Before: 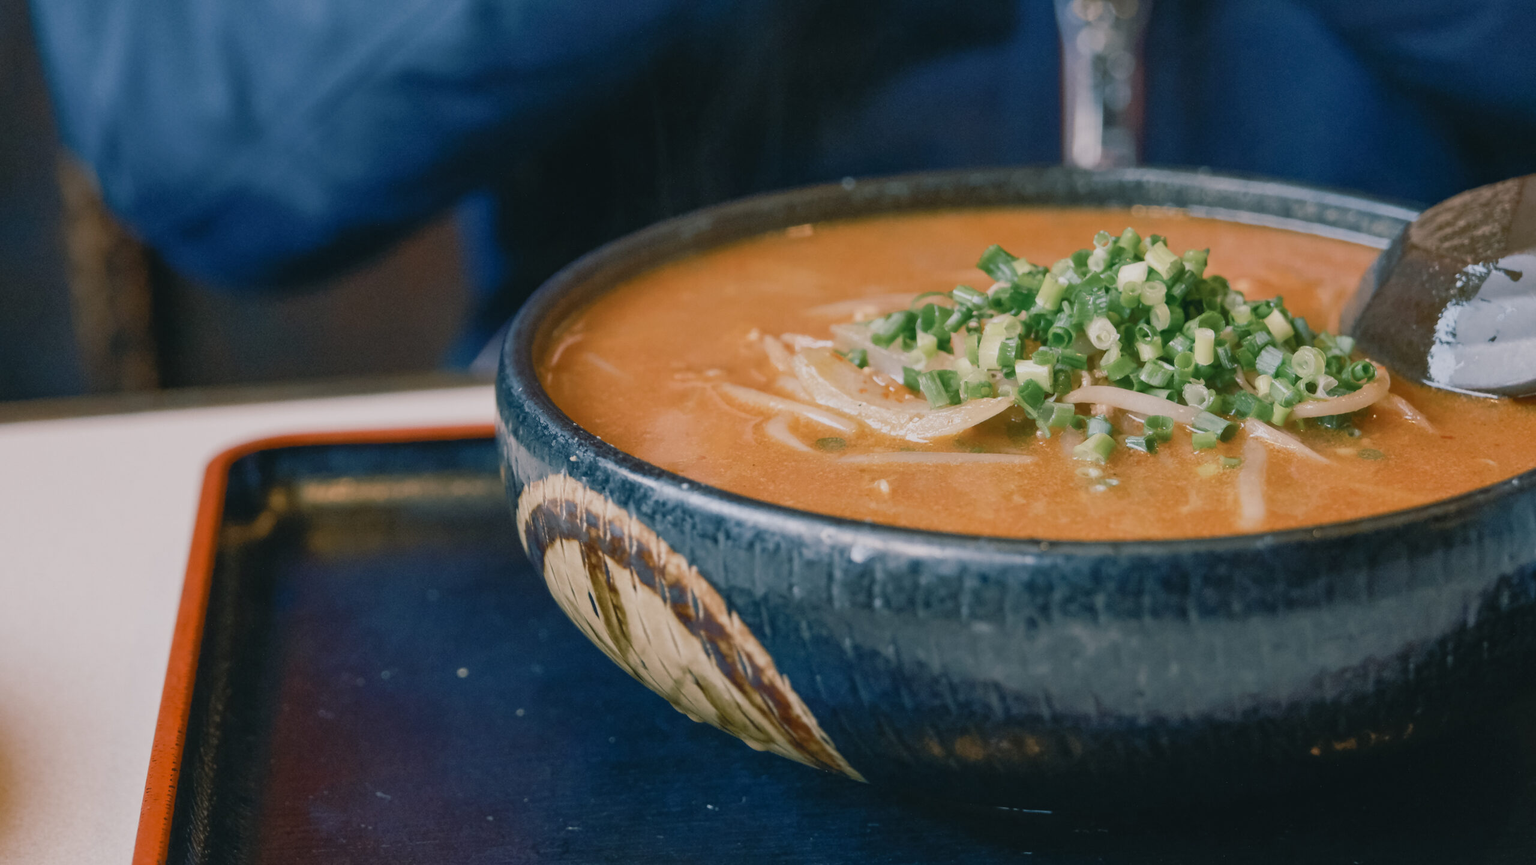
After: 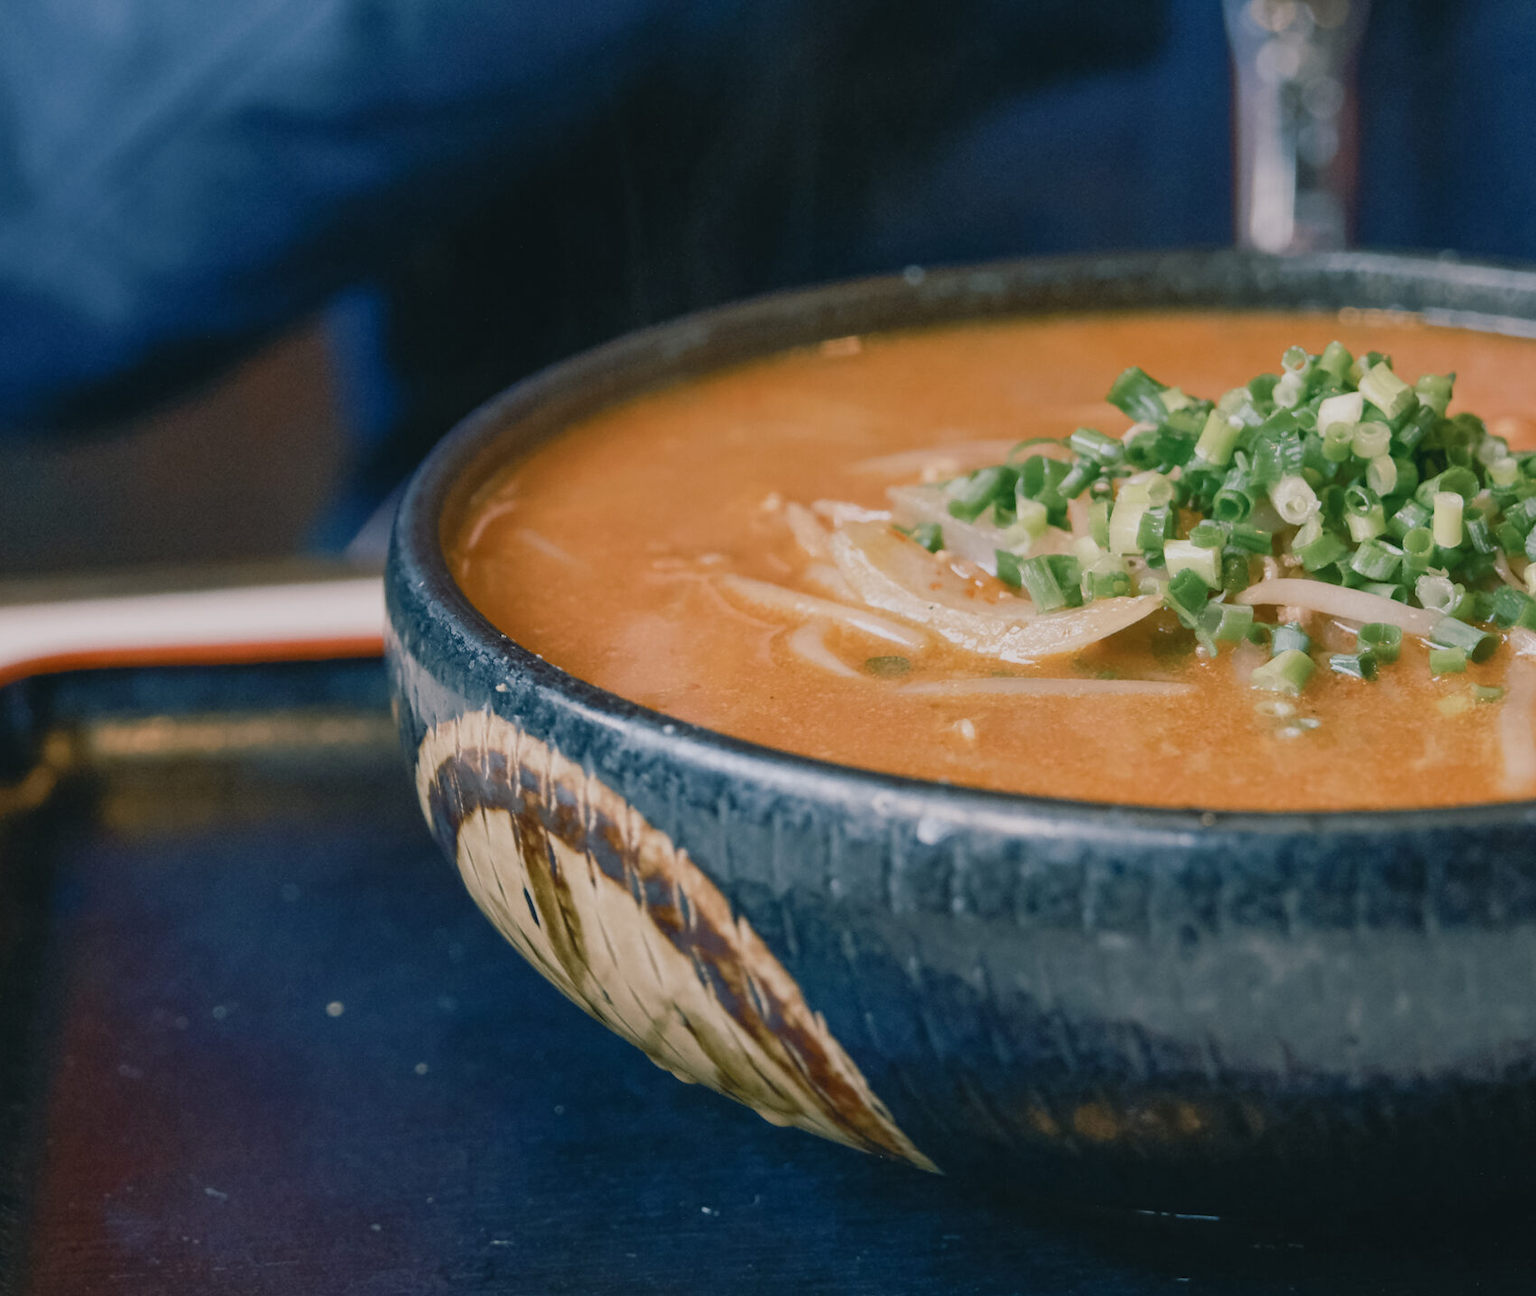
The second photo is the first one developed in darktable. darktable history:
crop and rotate: left 15.617%, right 17.729%
